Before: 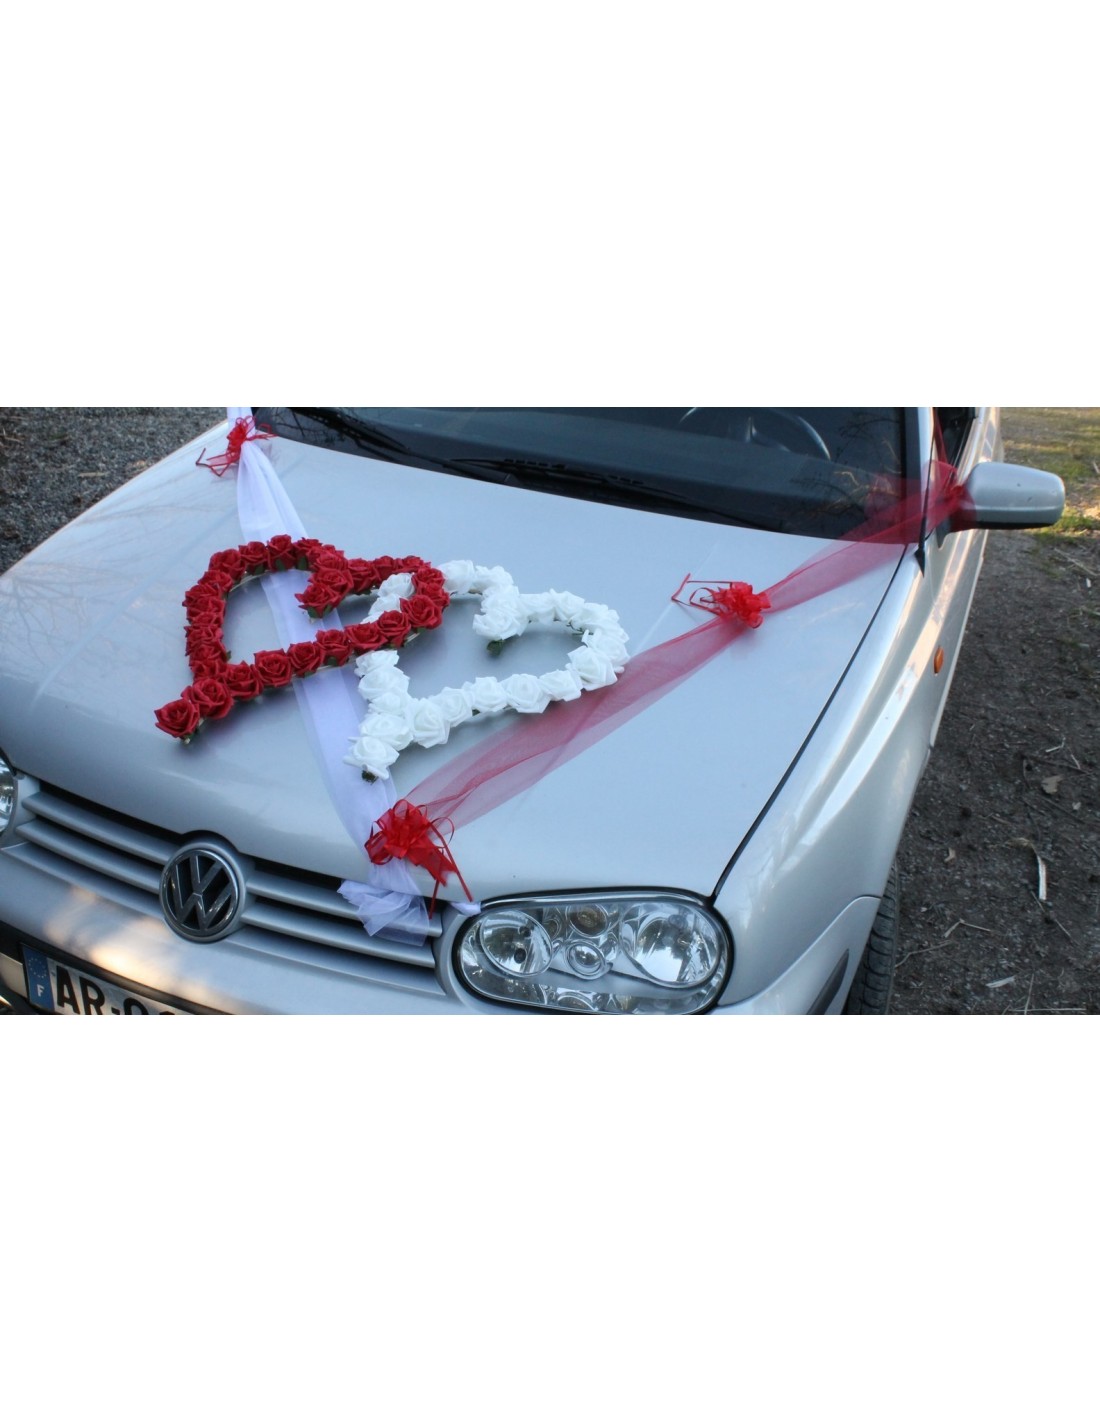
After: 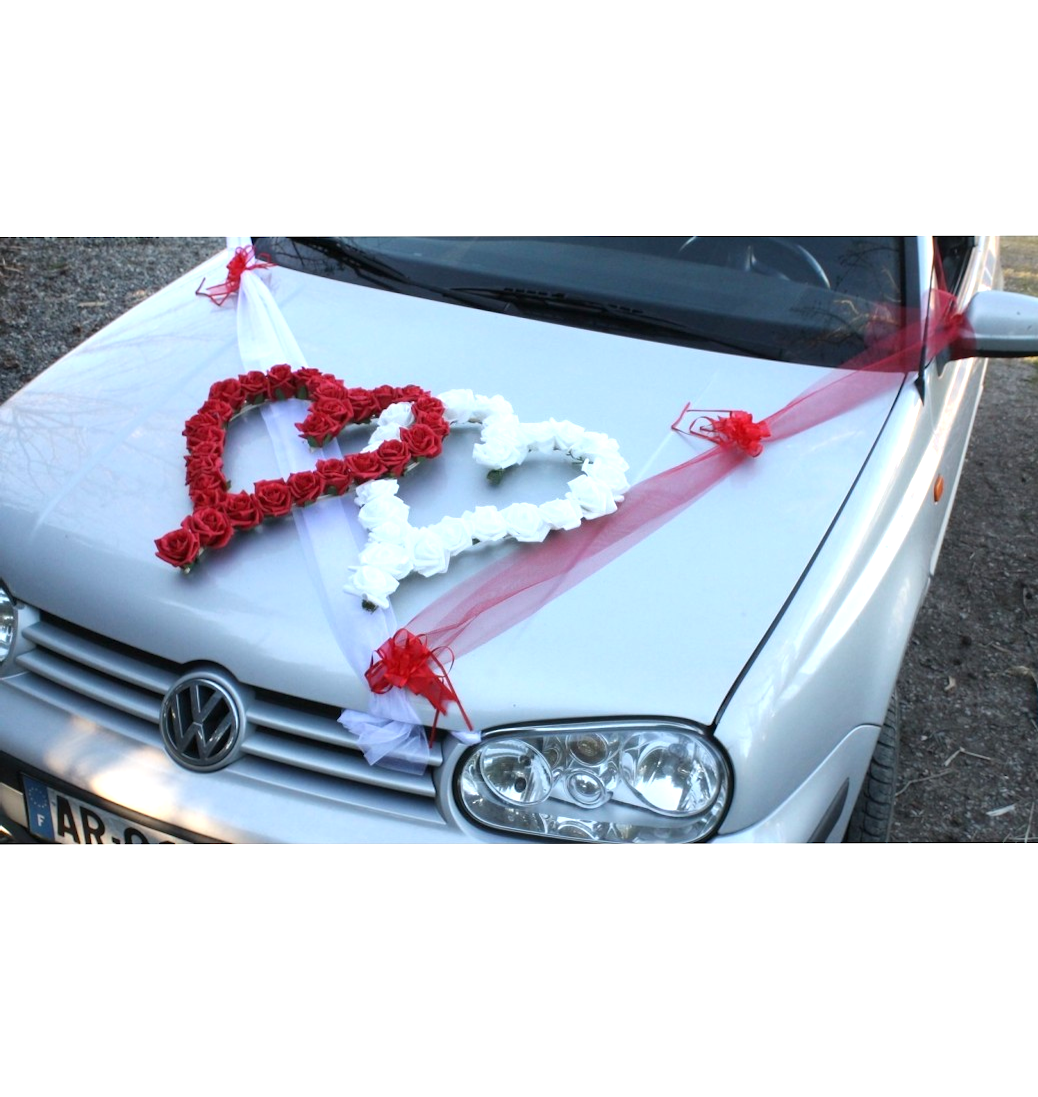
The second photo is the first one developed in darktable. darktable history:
crop and rotate: angle 0.076°, top 11.974%, right 5.42%, bottom 10.714%
exposure: exposure 0.634 EV, compensate highlight preservation false
